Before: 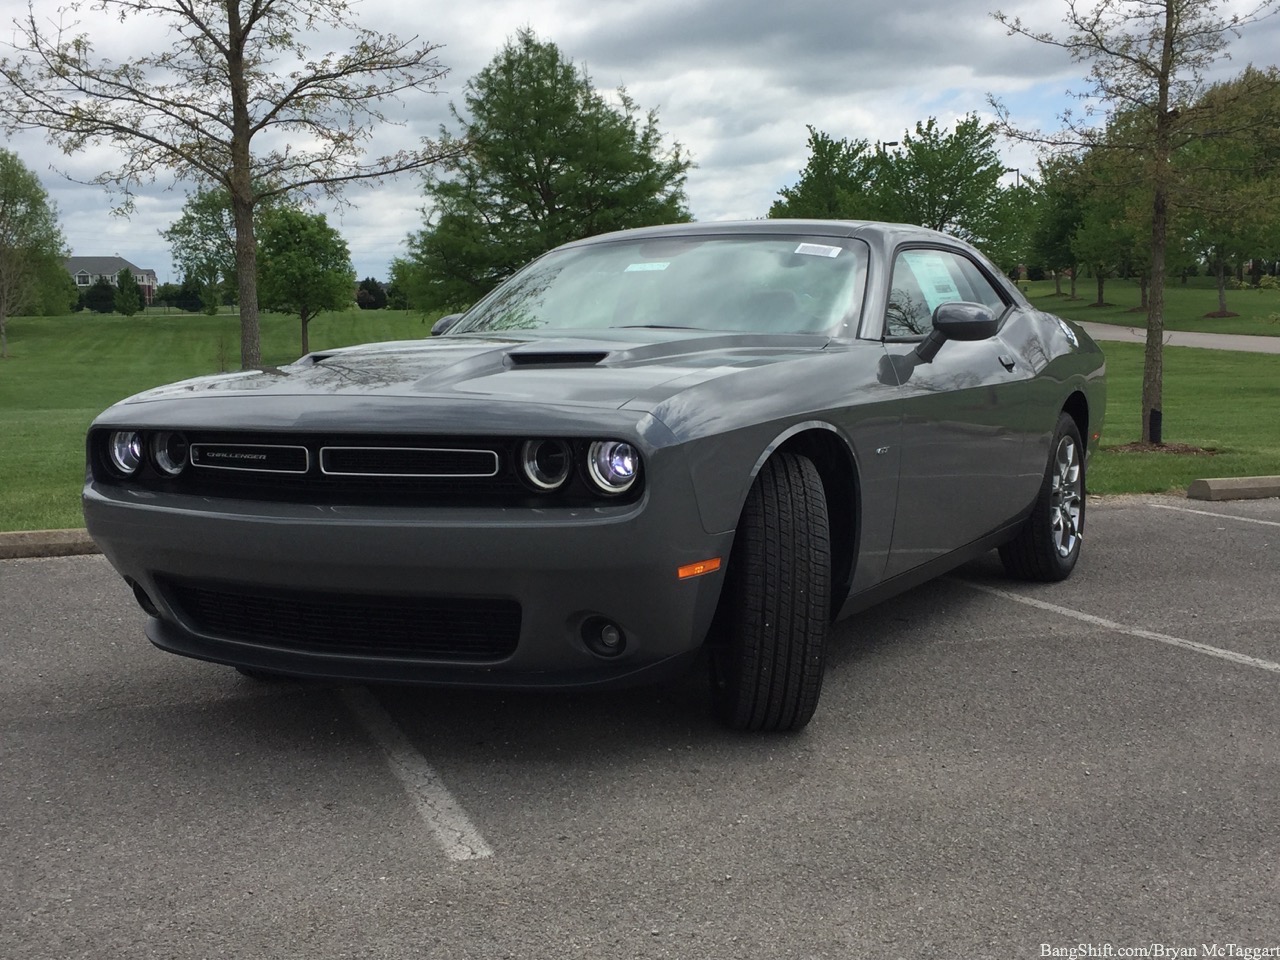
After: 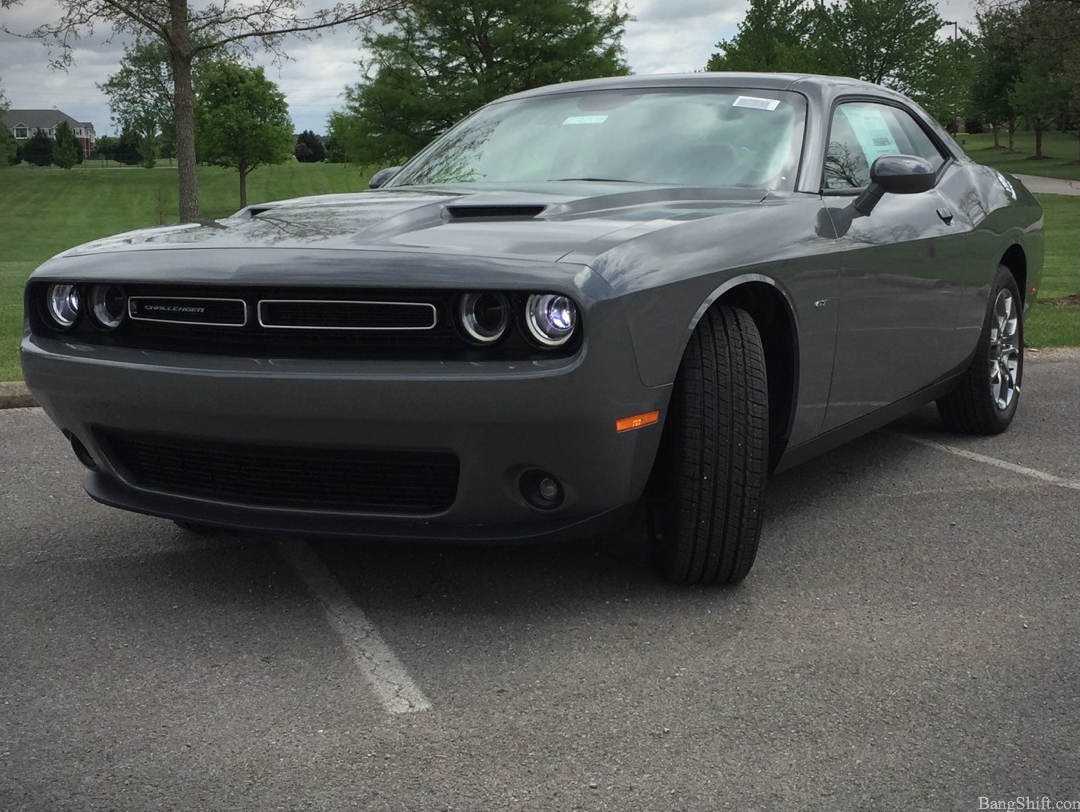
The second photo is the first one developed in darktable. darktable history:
crop and rotate: left 4.867%, top 15.399%, right 10.693%
vignetting: fall-off start 100.01%, width/height ratio 1.309
